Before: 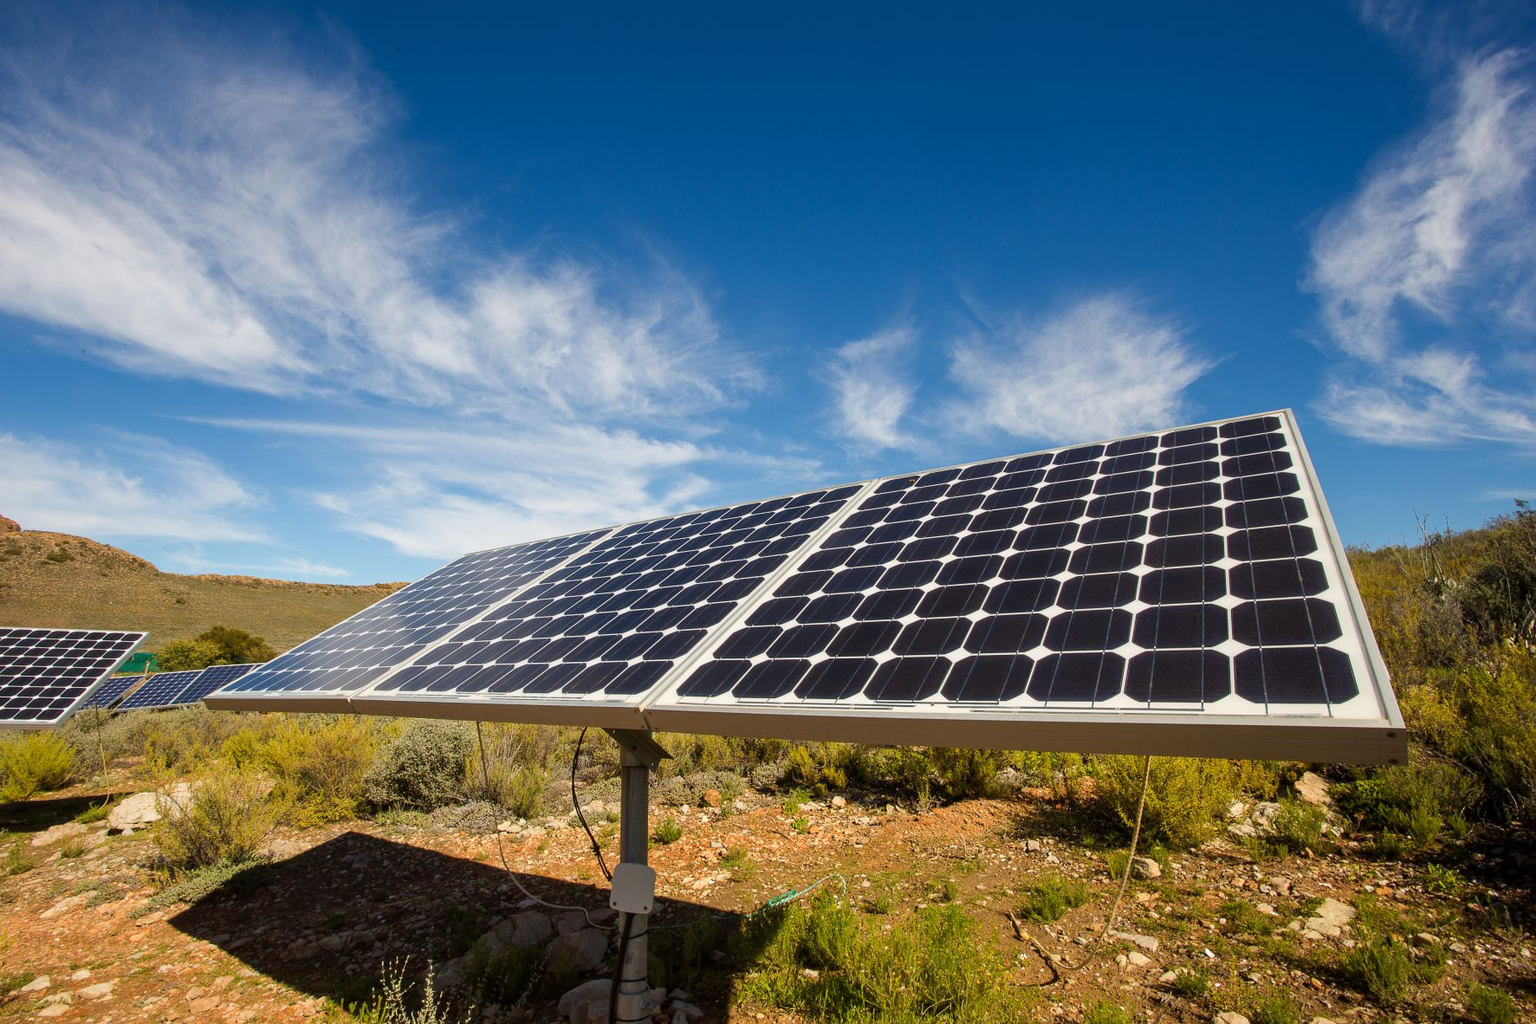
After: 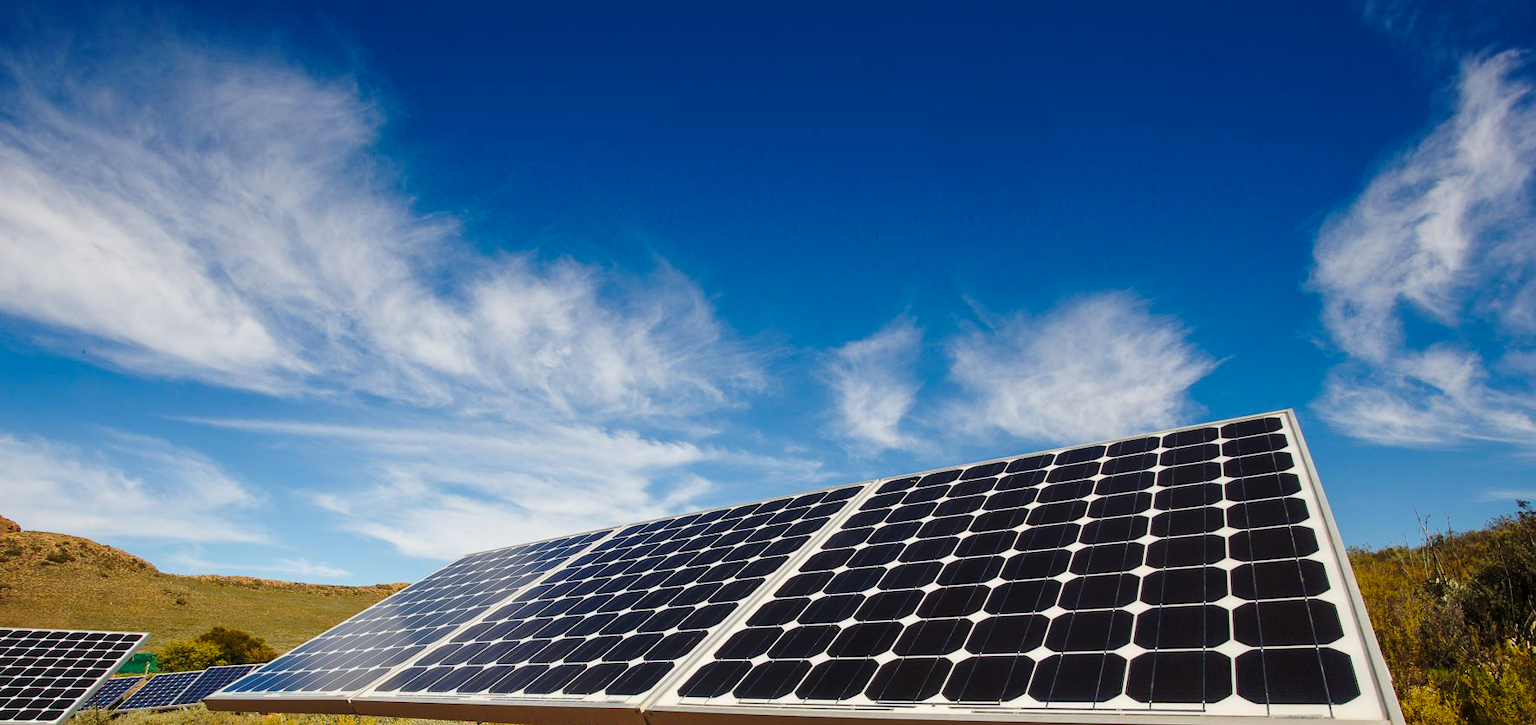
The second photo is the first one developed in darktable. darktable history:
crop: right 0.001%, bottom 28.746%
exposure: compensate highlight preservation false
base curve: curves: ch0 [(0, 0) (0.073, 0.04) (0.157, 0.139) (0.492, 0.492) (0.758, 0.758) (1, 1)], preserve colors none
